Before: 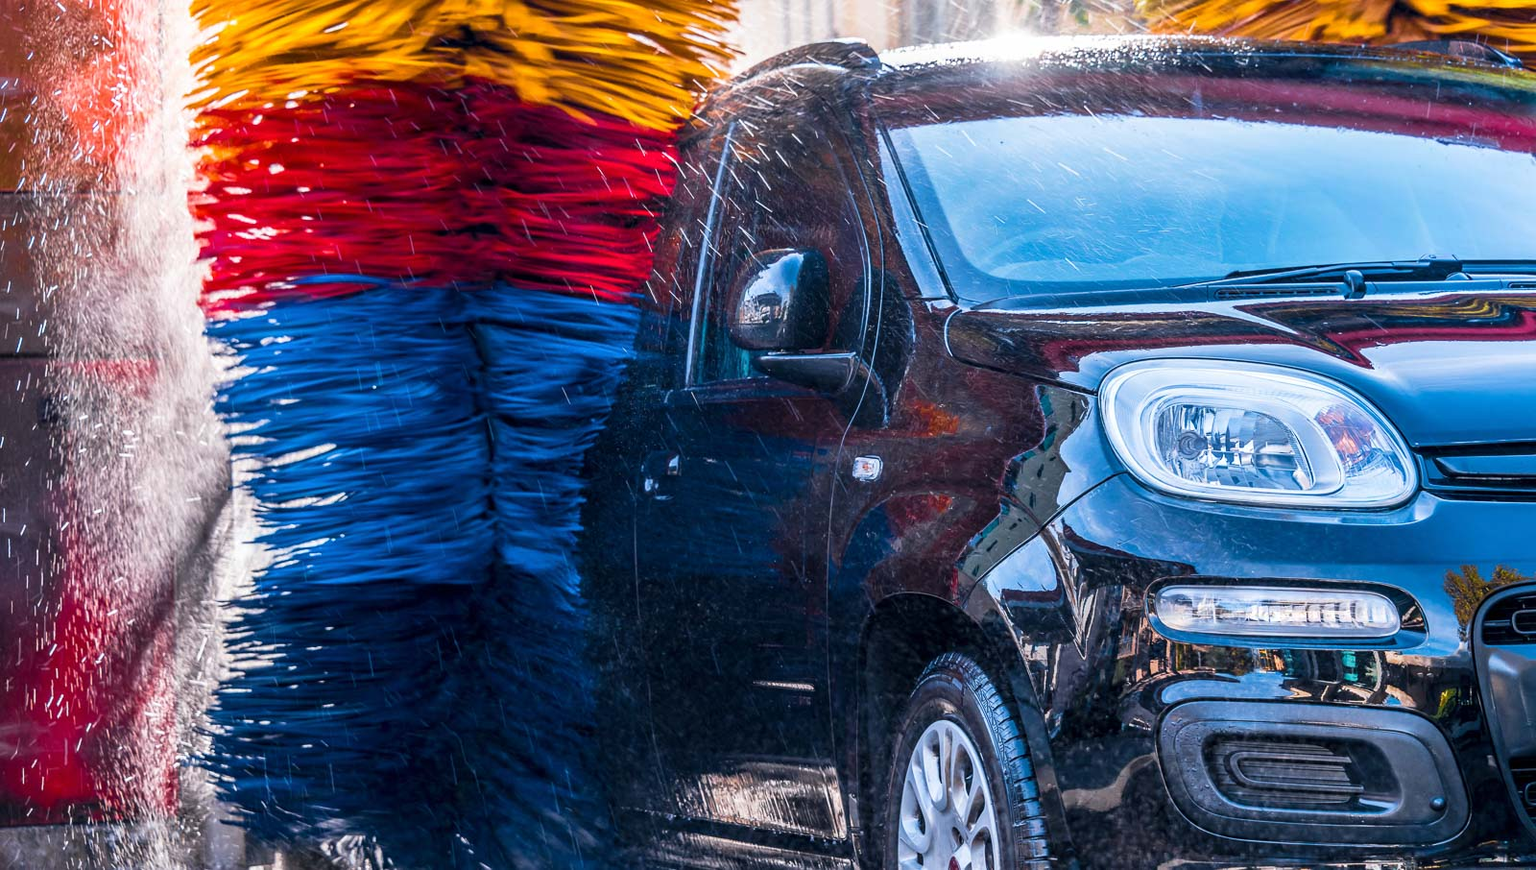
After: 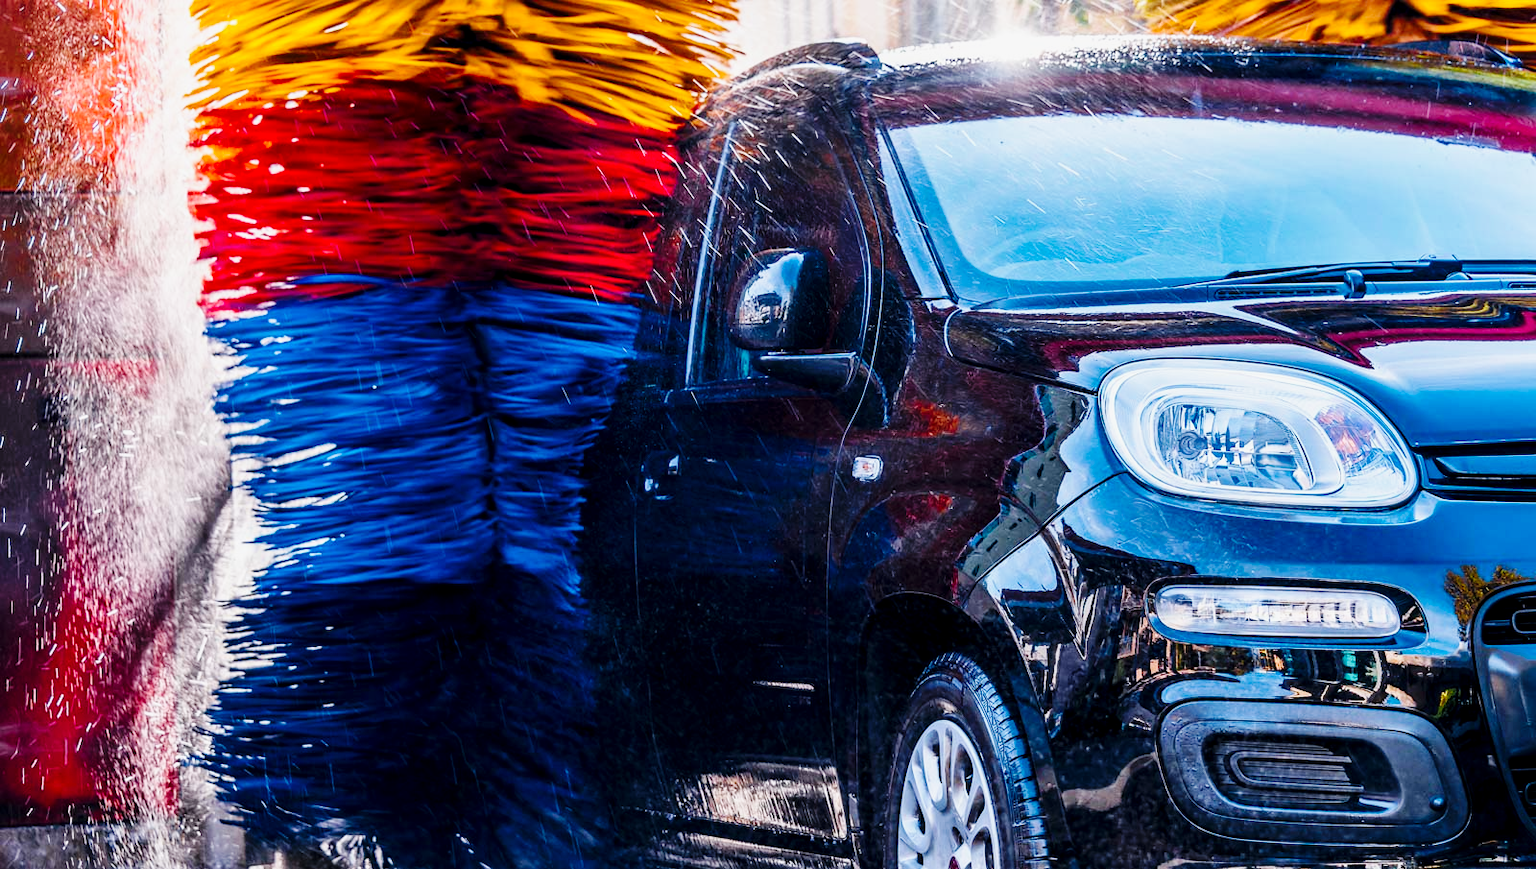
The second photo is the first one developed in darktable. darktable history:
base curve: curves: ch0 [(0, 0) (0.036, 0.025) (0.121, 0.166) (0.206, 0.329) (0.605, 0.79) (1, 1)], preserve colors none
exposure: black level correction 0.006, exposure -0.226 EV, compensate highlight preservation false
